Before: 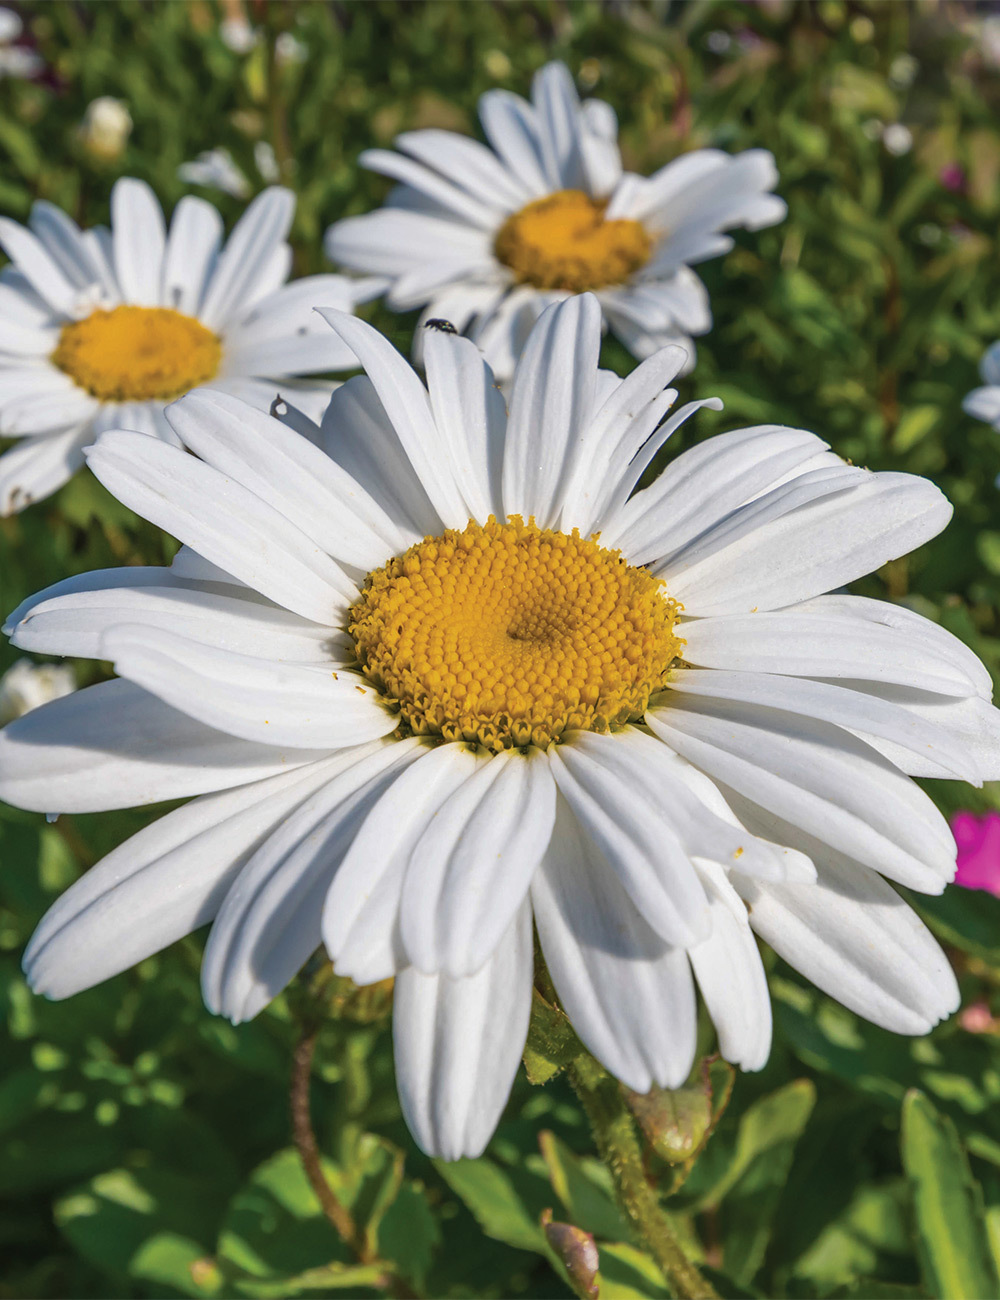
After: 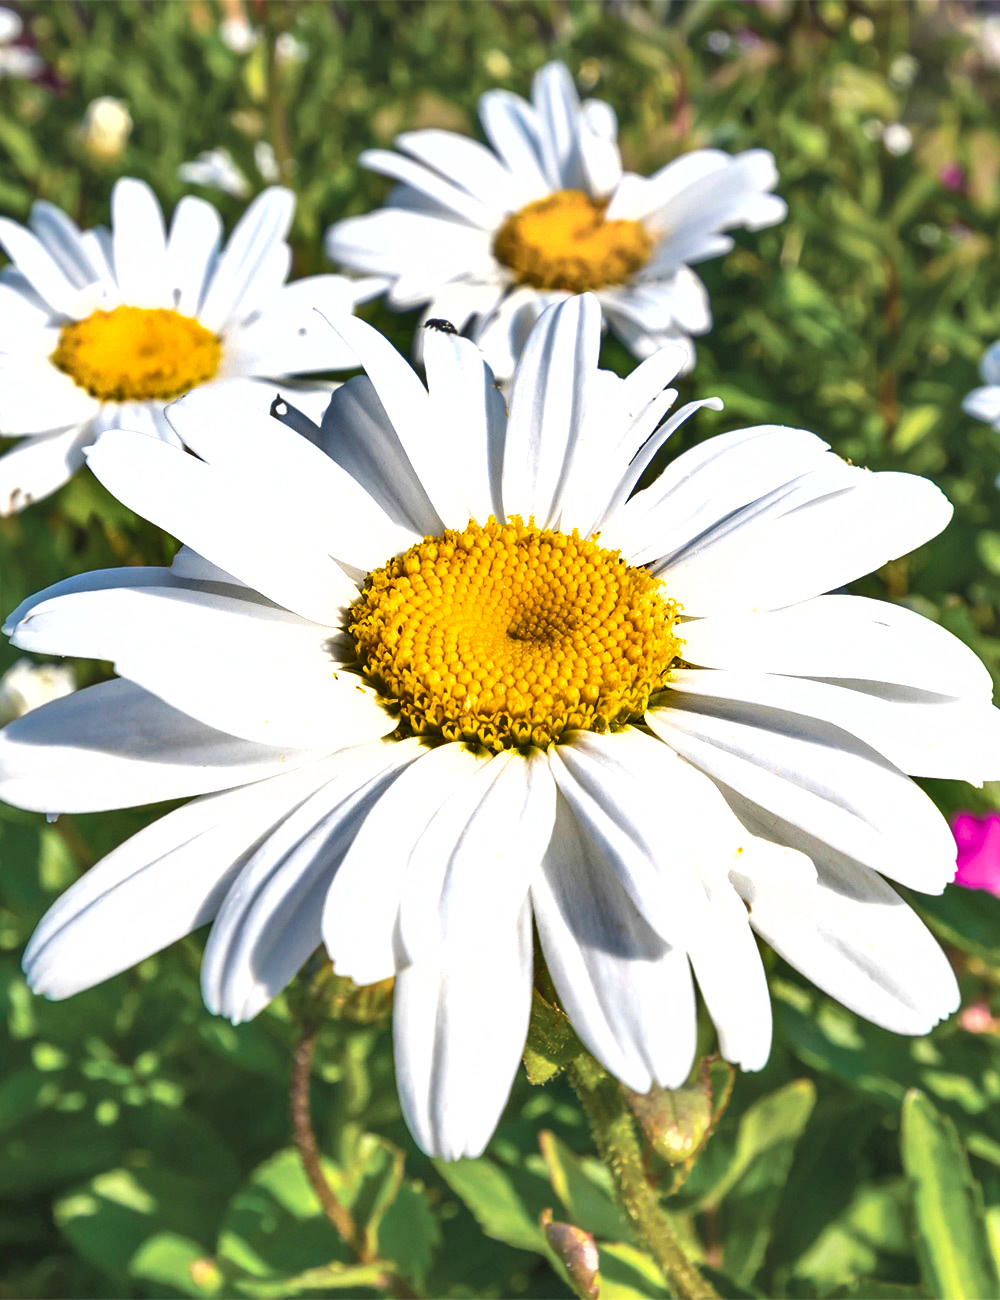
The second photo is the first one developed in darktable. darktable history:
shadows and highlights: shadows 12.72, white point adjustment 1.23, soften with gaussian
exposure: exposure 1 EV, compensate highlight preservation false
